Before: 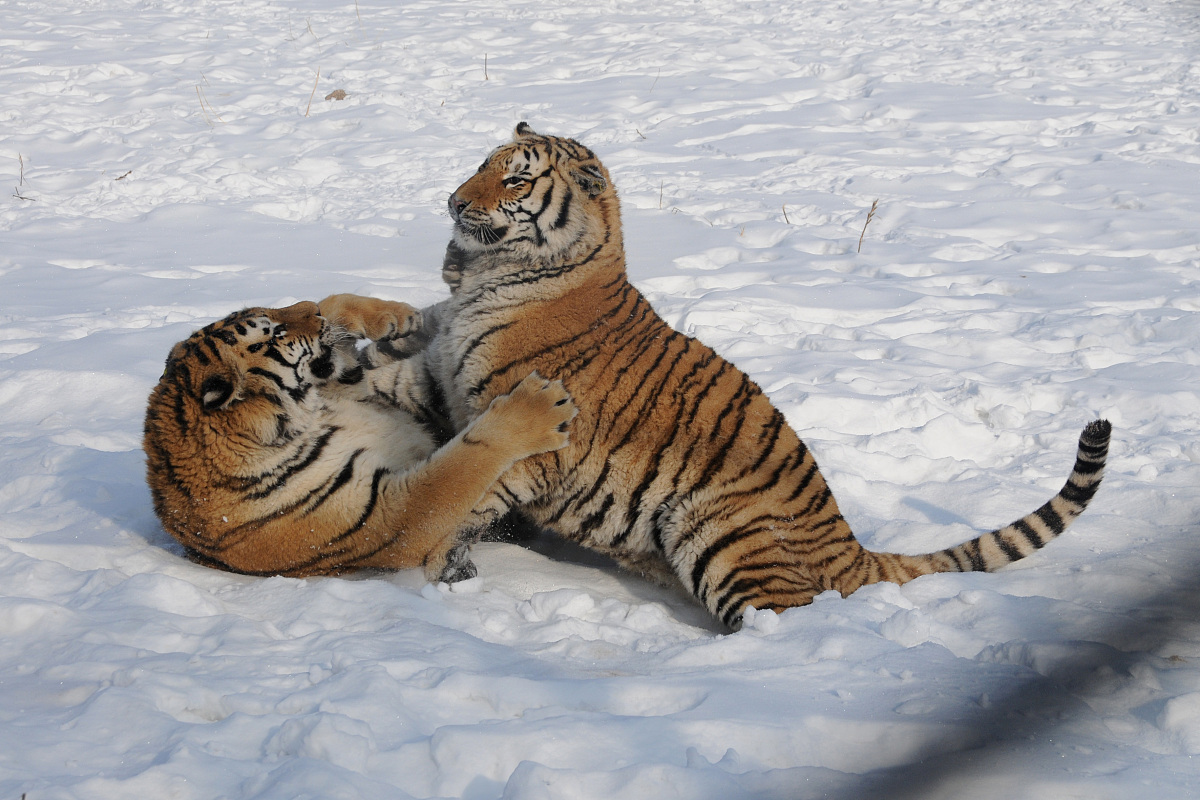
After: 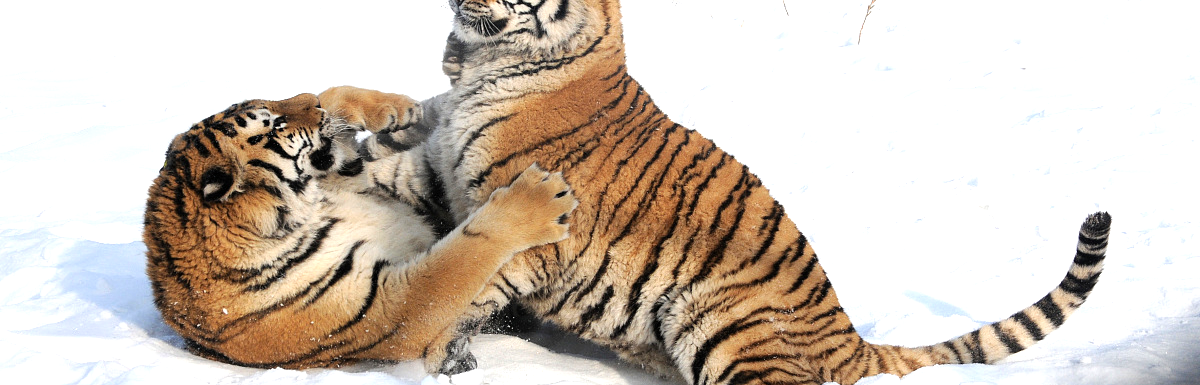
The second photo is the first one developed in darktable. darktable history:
tone equalizer: -8 EV -0.766 EV, -7 EV -0.701 EV, -6 EV -0.582 EV, -5 EV -0.385 EV, -3 EV 0.388 EV, -2 EV 0.6 EV, -1 EV 0.684 EV, +0 EV 0.731 EV
exposure: black level correction 0.001, exposure 0.499 EV, compensate exposure bias true, compensate highlight preservation false
crop and rotate: top 26.14%, bottom 25.627%
